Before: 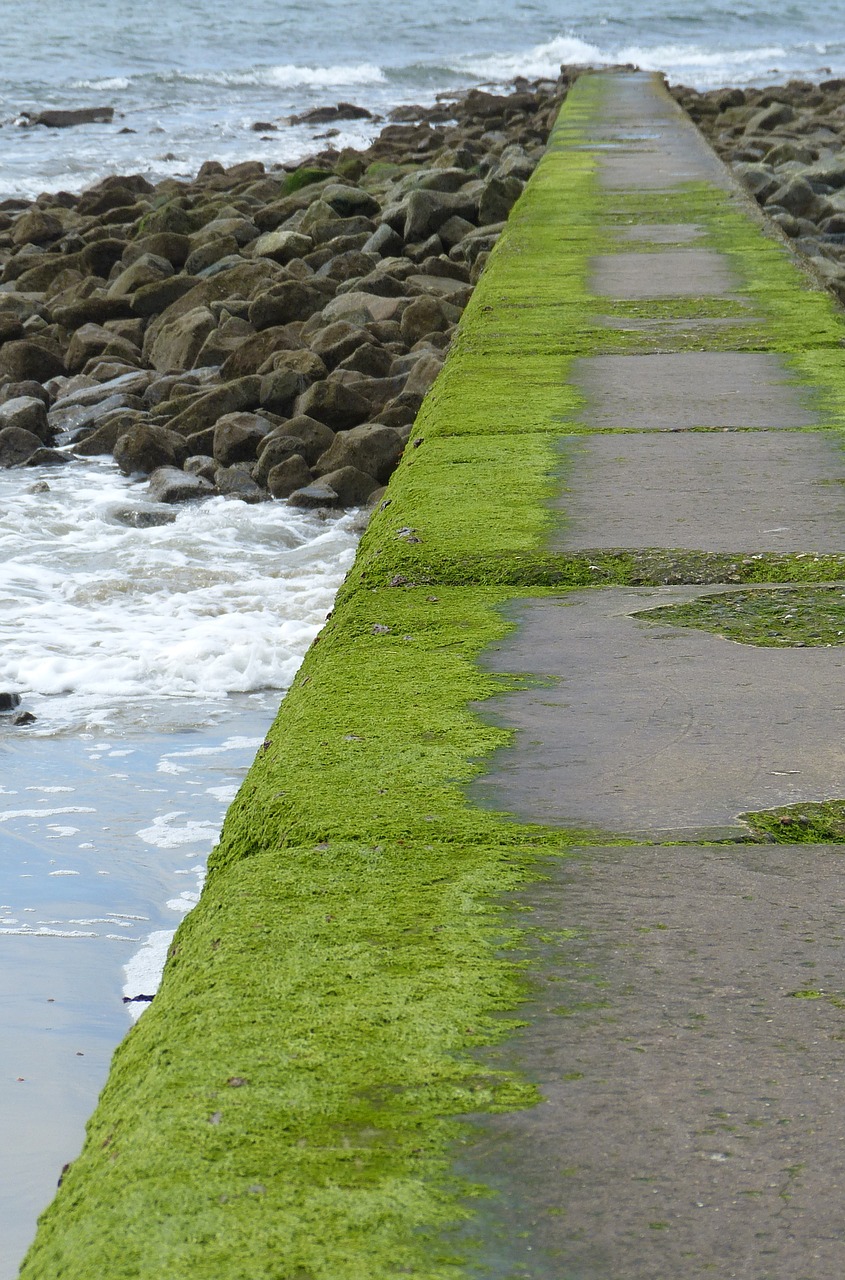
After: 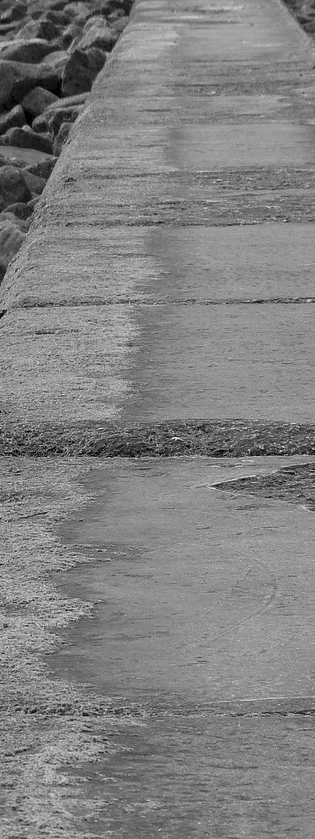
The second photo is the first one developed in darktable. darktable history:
crop and rotate: left 49.439%, top 10.115%, right 13.184%, bottom 24.286%
color zones: curves: ch1 [(0, -0.014) (0.143, -0.013) (0.286, -0.013) (0.429, -0.016) (0.571, -0.019) (0.714, -0.015) (0.857, 0.002) (1, -0.014)]
local contrast: on, module defaults
